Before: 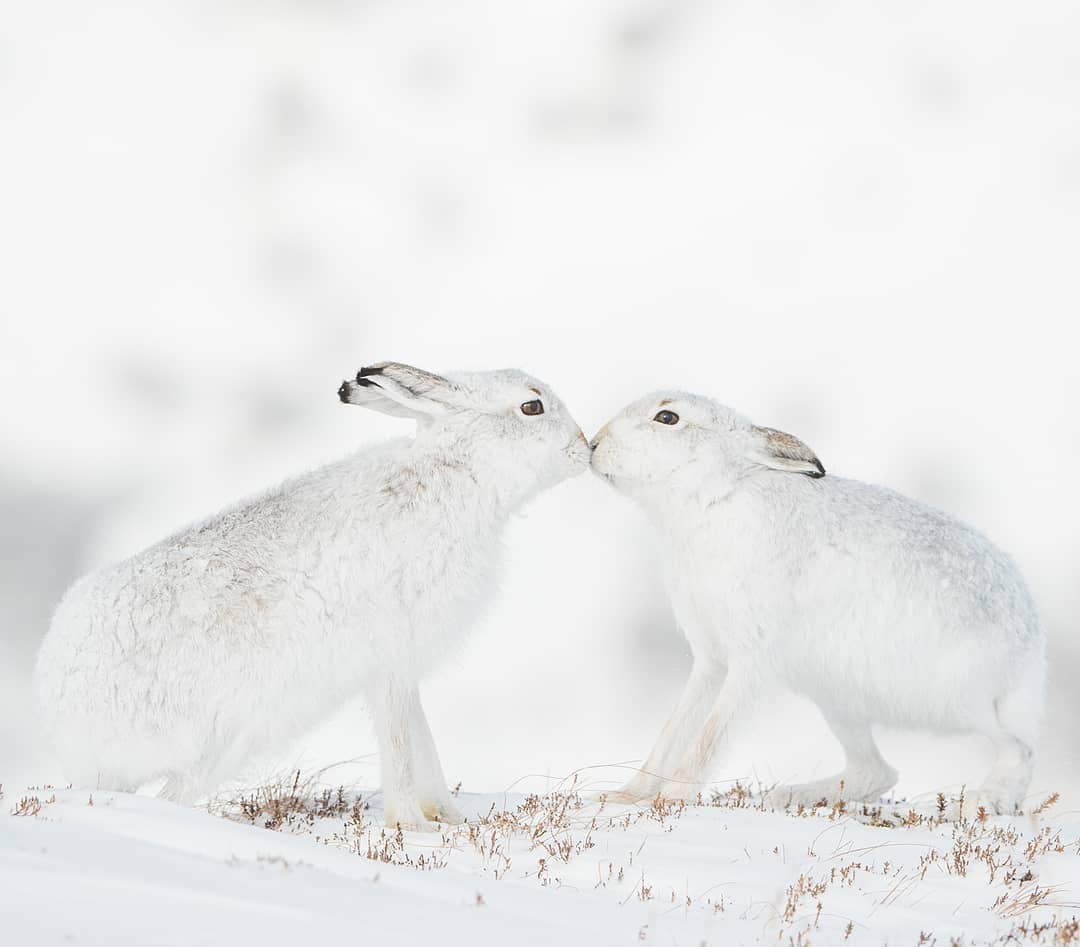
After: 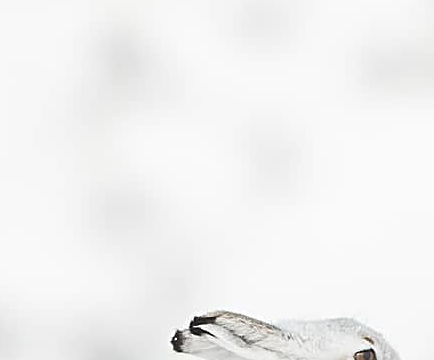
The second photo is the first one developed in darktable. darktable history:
tone equalizer: edges refinement/feathering 500, mask exposure compensation -1.57 EV, preserve details no
sharpen: radius 2.723
crop: left 15.465%, top 5.433%, right 44.263%, bottom 56.479%
